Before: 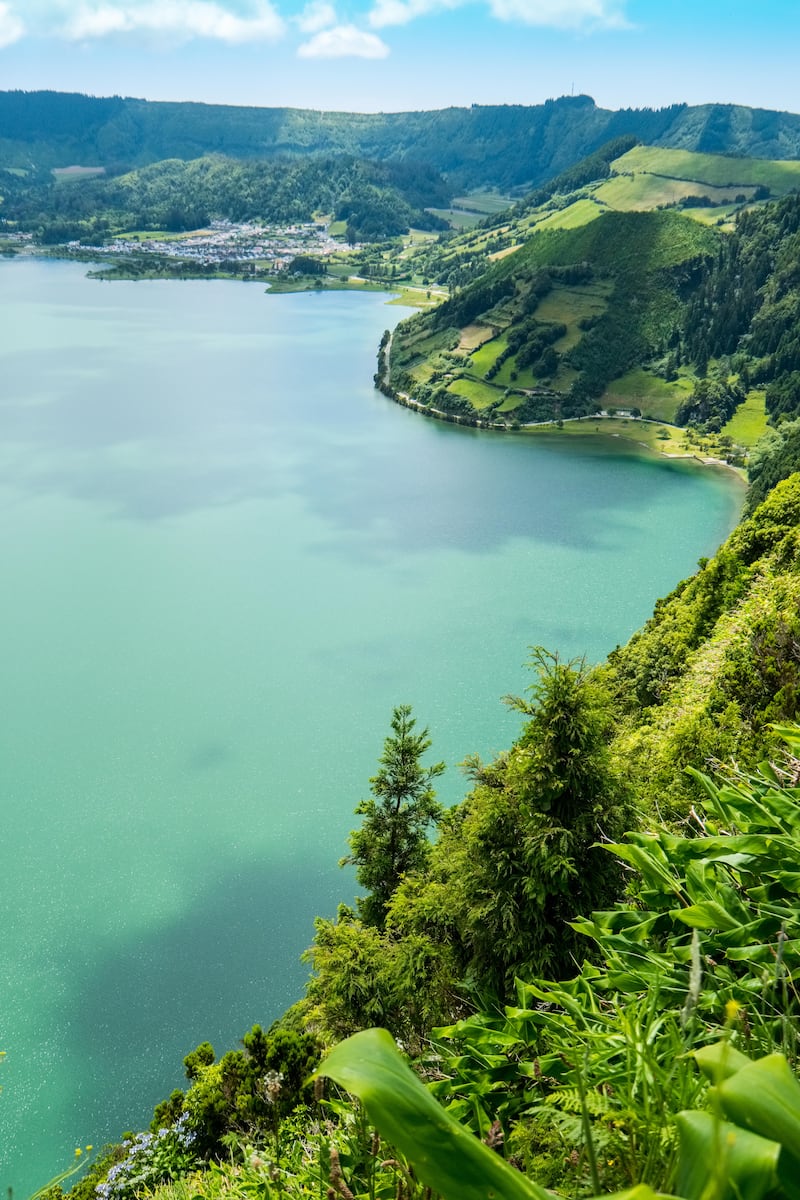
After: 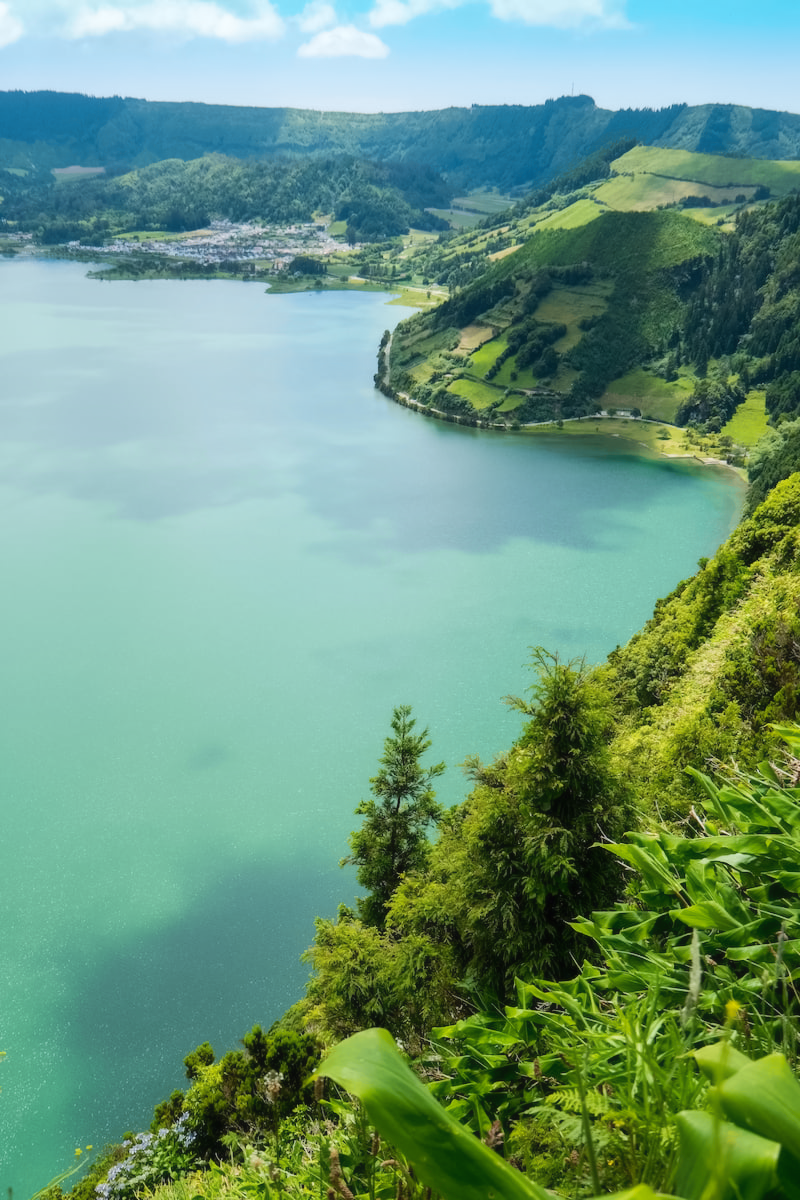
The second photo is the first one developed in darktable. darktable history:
contrast equalizer: octaves 7, y [[0.502, 0.505, 0.512, 0.529, 0.564, 0.588], [0.5 ×6], [0.502, 0.505, 0.512, 0.529, 0.564, 0.588], [0, 0.001, 0.001, 0.004, 0.008, 0.011], [0, 0.001, 0.001, 0.004, 0.008, 0.011]], mix -1
raw chromatic aberrations: on, module defaults
denoise (profiled): strength 1.2, preserve shadows 1.8, a [-1, 0, 0], y [[0.5 ×7] ×4, [0 ×7], [0.5 ×7]], compensate highlight preservation false
